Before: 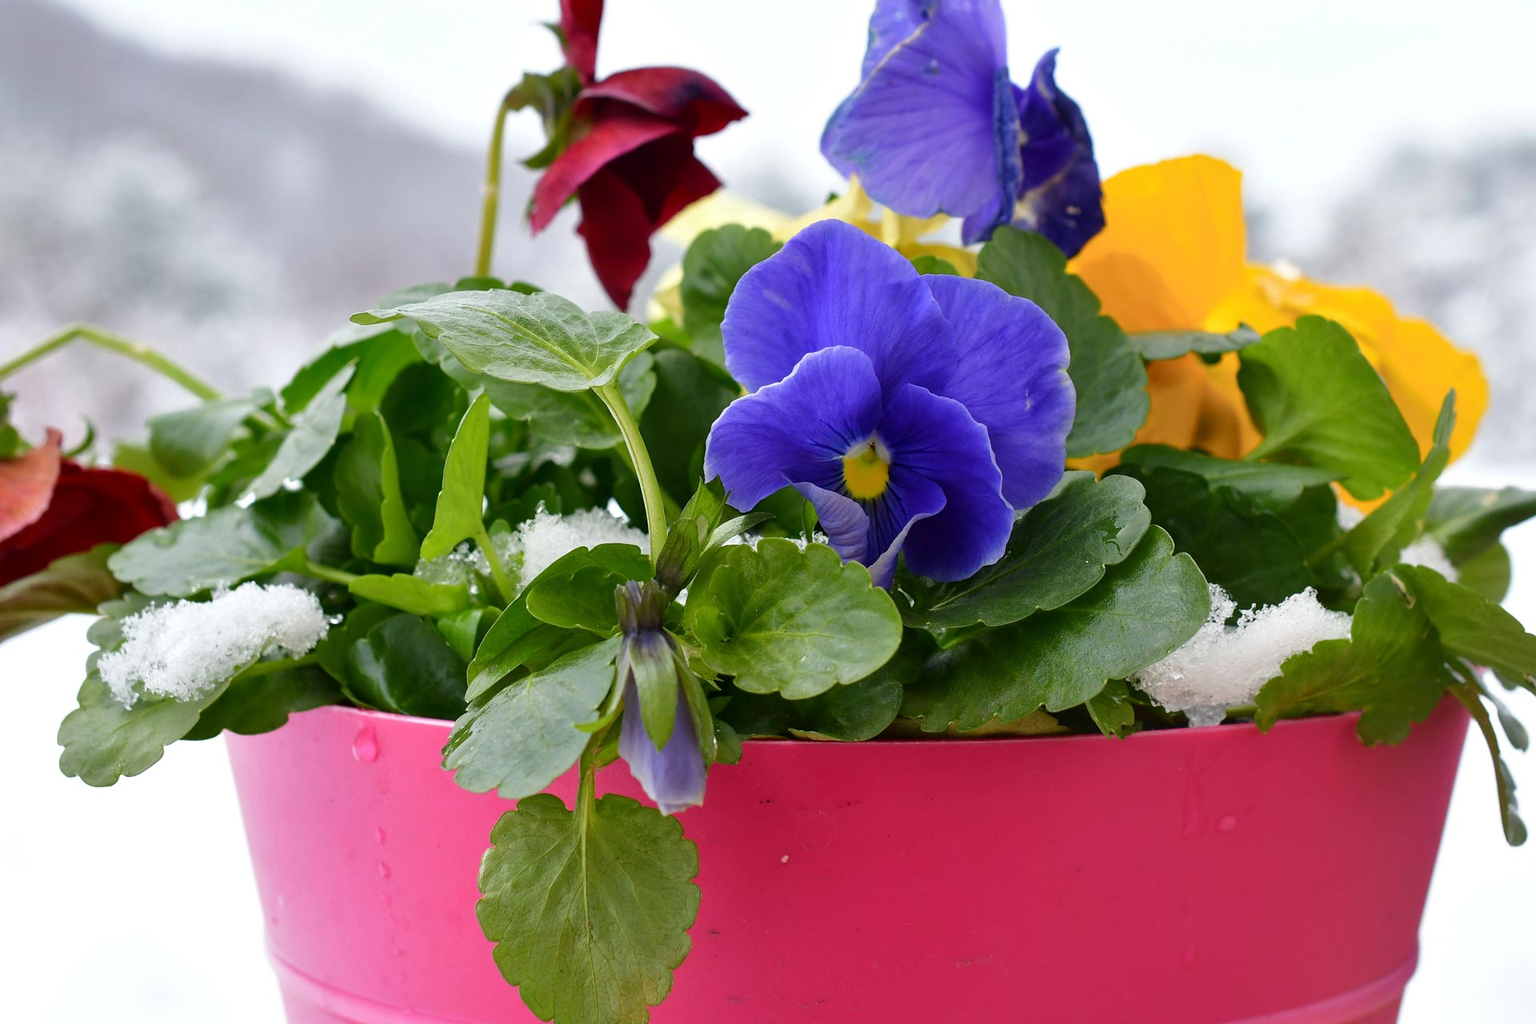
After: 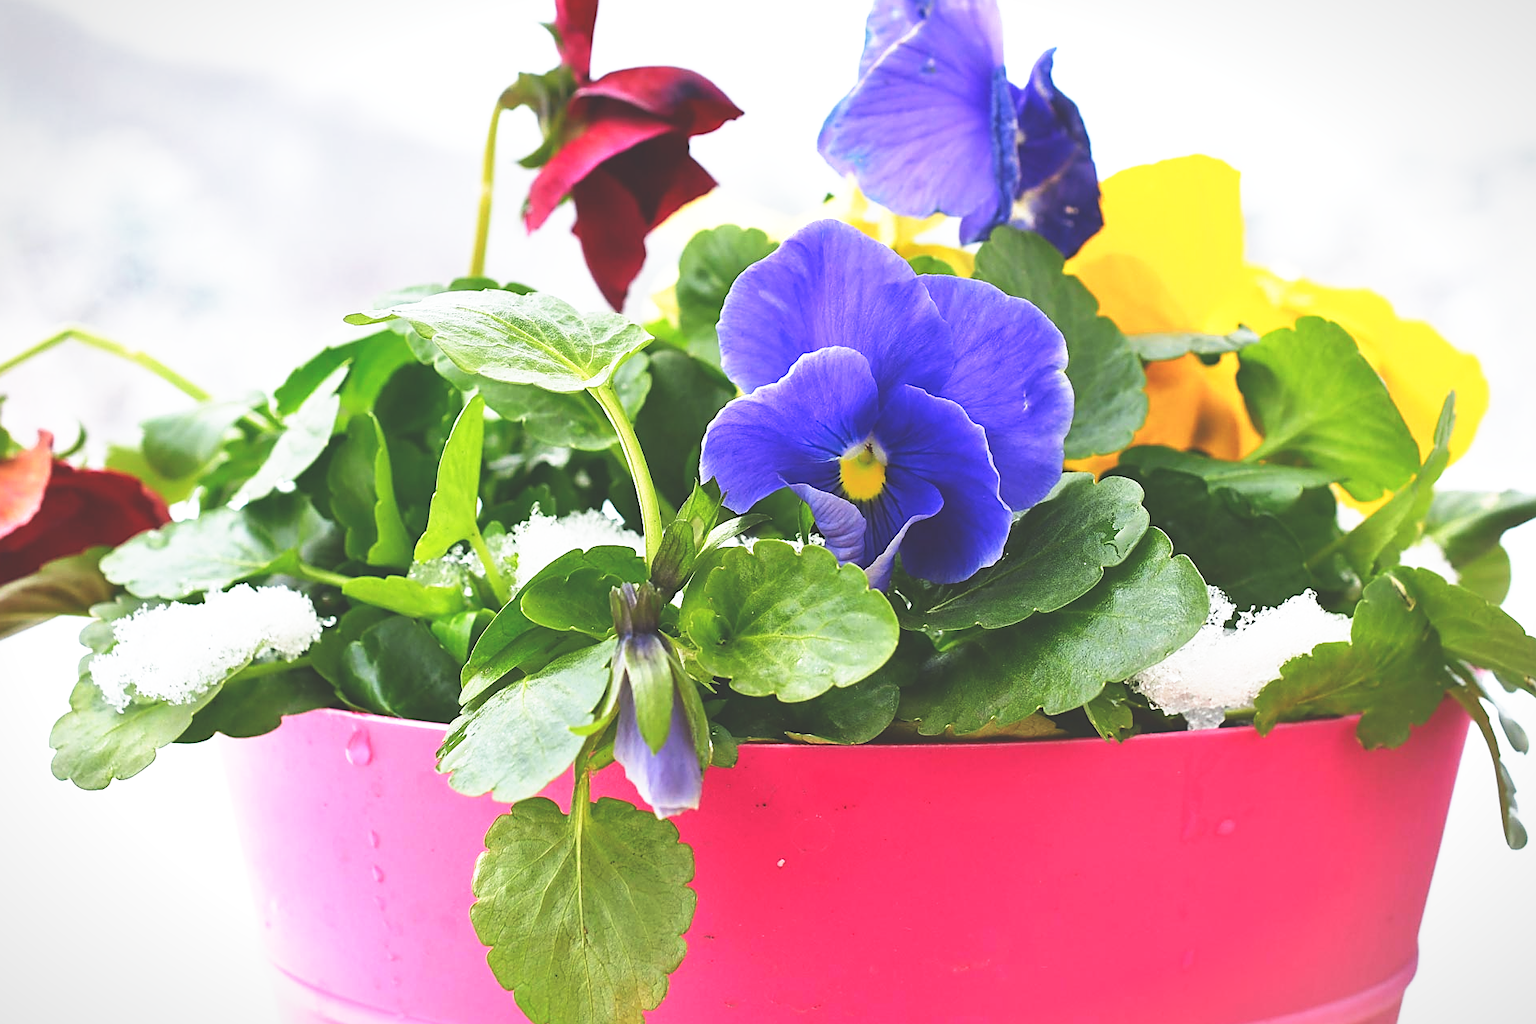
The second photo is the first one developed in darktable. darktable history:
base curve: curves: ch0 [(0, 0) (0.495, 0.917) (1, 1)], preserve colors none
color balance: contrast 10%
vignetting: fall-off start 100%, brightness -0.282, width/height ratio 1.31
exposure: black level correction -0.025, exposure -0.117 EV, compensate highlight preservation false
sharpen: on, module defaults
crop and rotate: left 0.614%, top 0.179%, bottom 0.309%
white balance: emerald 1
